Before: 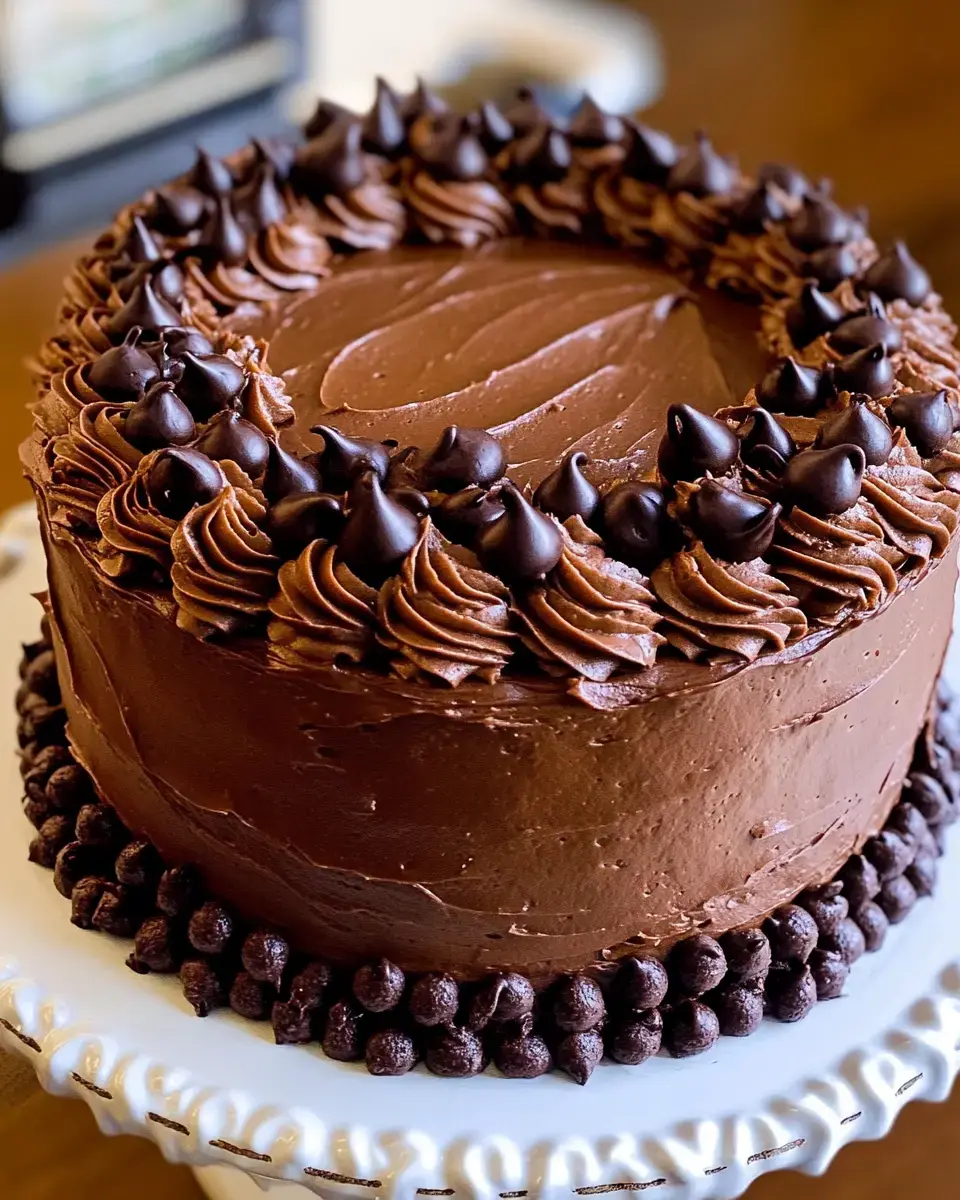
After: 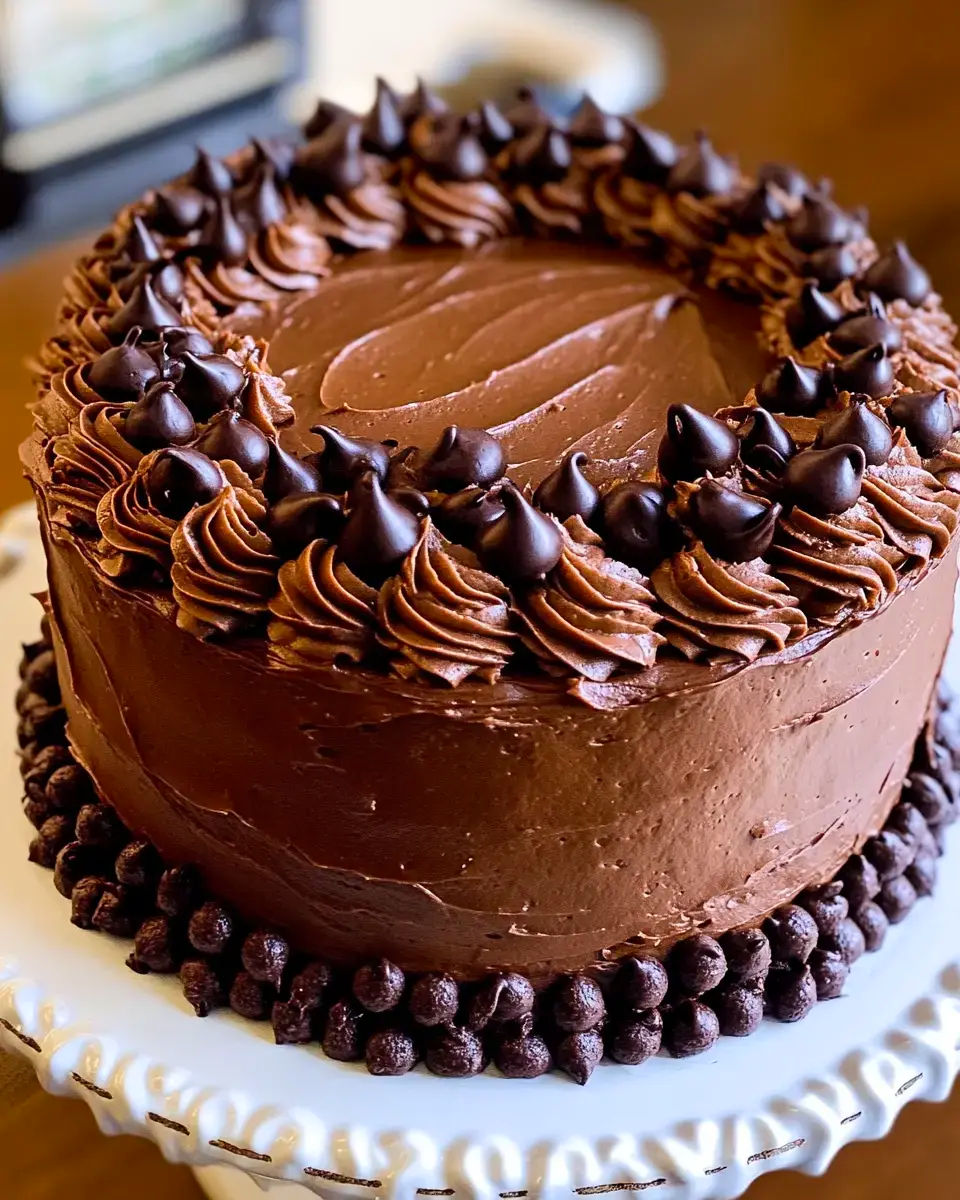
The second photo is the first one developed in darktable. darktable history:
contrast brightness saturation: contrast 0.104, brightness 0.029, saturation 0.092
